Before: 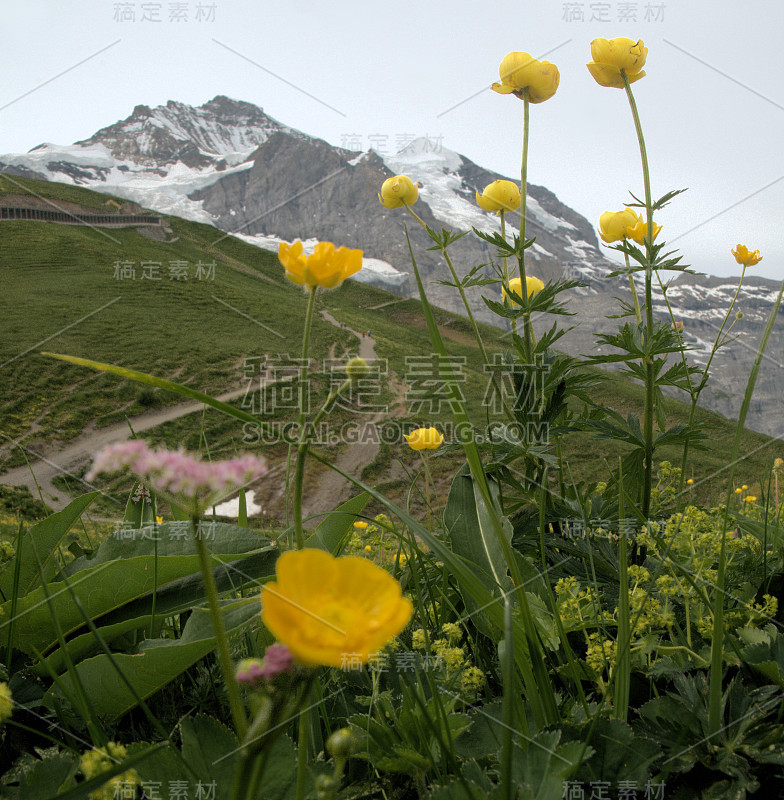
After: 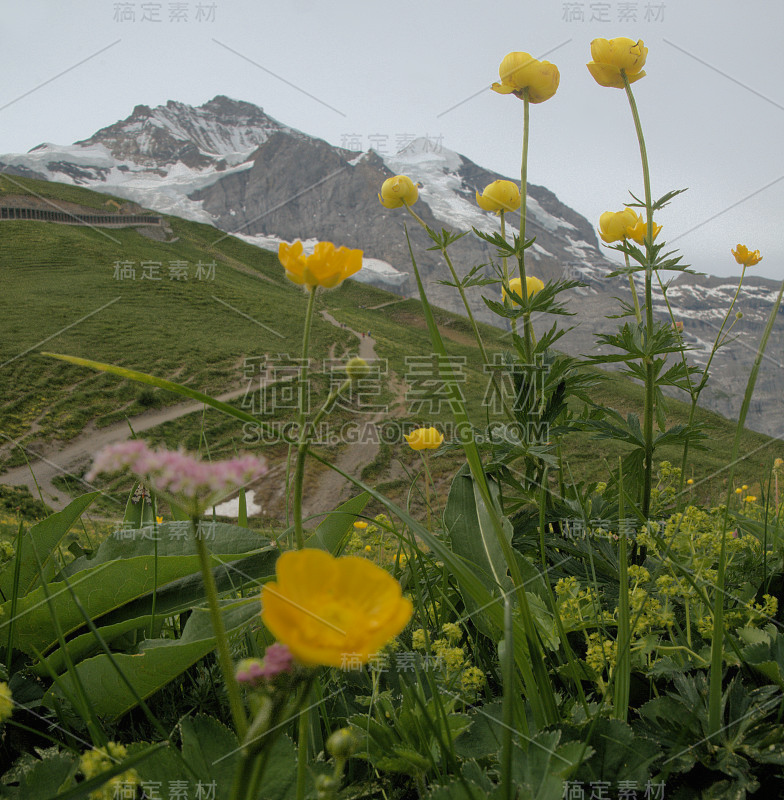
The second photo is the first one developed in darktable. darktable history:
contrast equalizer: octaves 7, y [[0.6 ×6], [0.55 ×6], [0 ×6], [0 ×6], [0 ×6]], mix -0.1
white balance: emerald 1
tone equalizer: -8 EV 0.25 EV, -7 EV 0.417 EV, -6 EV 0.417 EV, -5 EV 0.25 EV, -3 EV -0.25 EV, -2 EV -0.417 EV, -1 EV -0.417 EV, +0 EV -0.25 EV, edges refinement/feathering 500, mask exposure compensation -1.57 EV, preserve details guided filter
